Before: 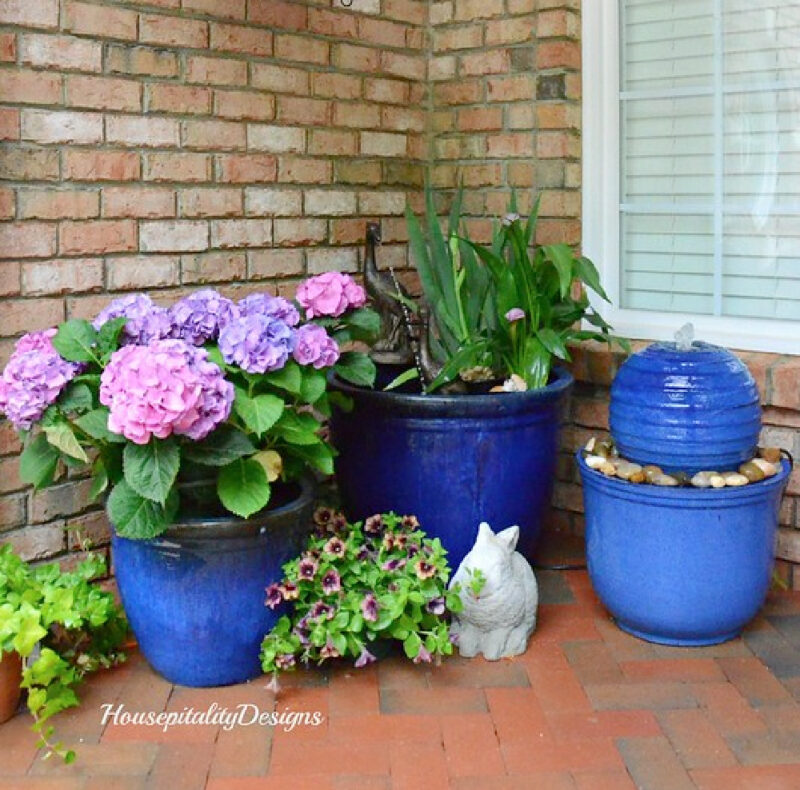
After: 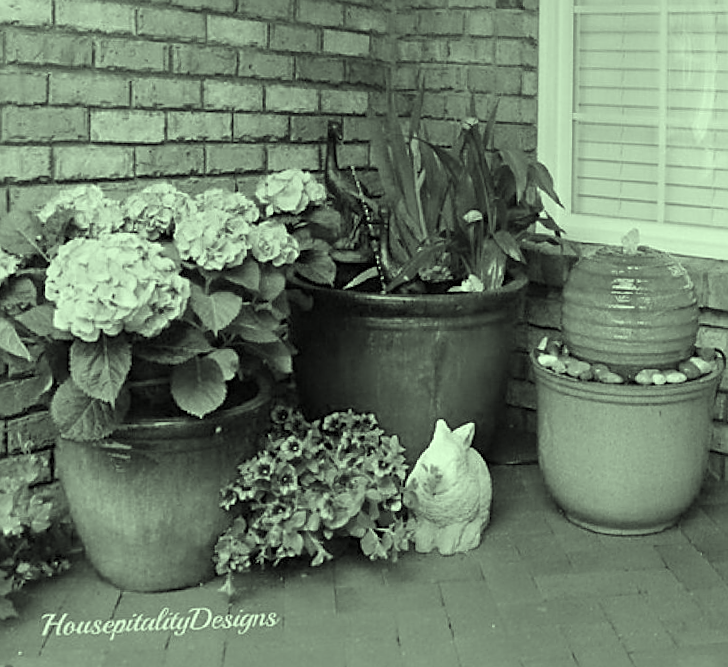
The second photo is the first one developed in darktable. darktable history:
sharpen: on, module defaults
rotate and perspective: rotation 0.679°, lens shift (horizontal) 0.136, crop left 0.009, crop right 0.991, crop top 0.078, crop bottom 0.95
crop and rotate: left 8.262%, top 9.226%
color correction: highlights a* -10.77, highlights b* 9.8, saturation 1.72
color calibration: output gray [0.21, 0.42, 0.37, 0], gray › normalize channels true, illuminant same as pipeline (D50), adaptation XYZ, x 0.346, y 0.359, gamut compression 0
